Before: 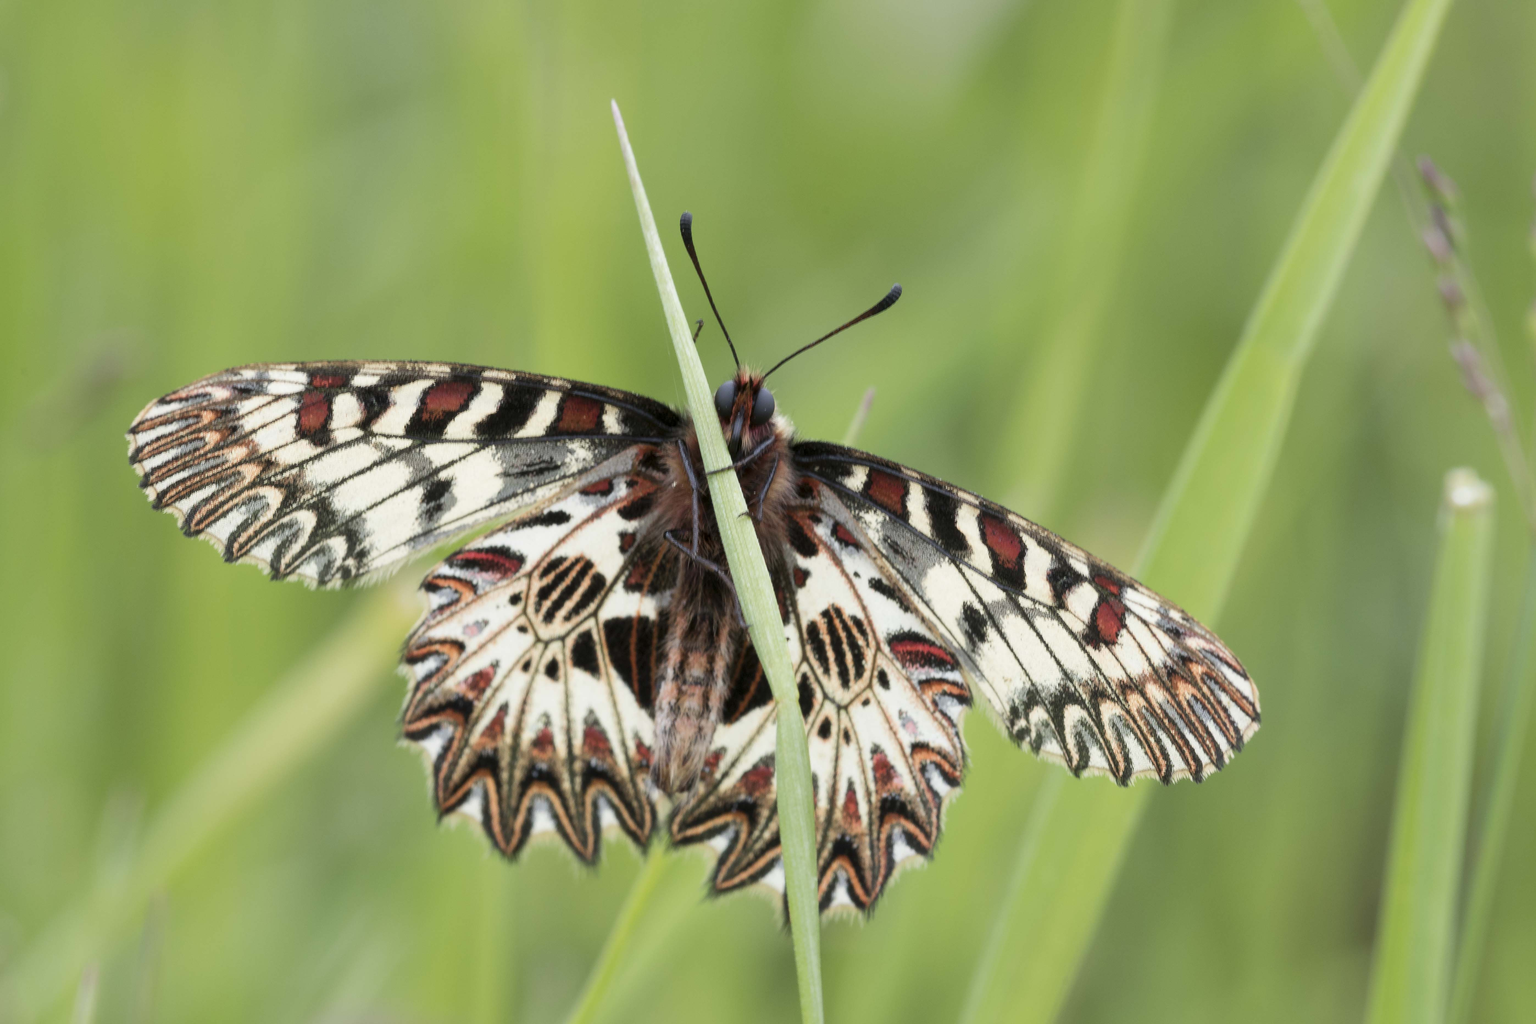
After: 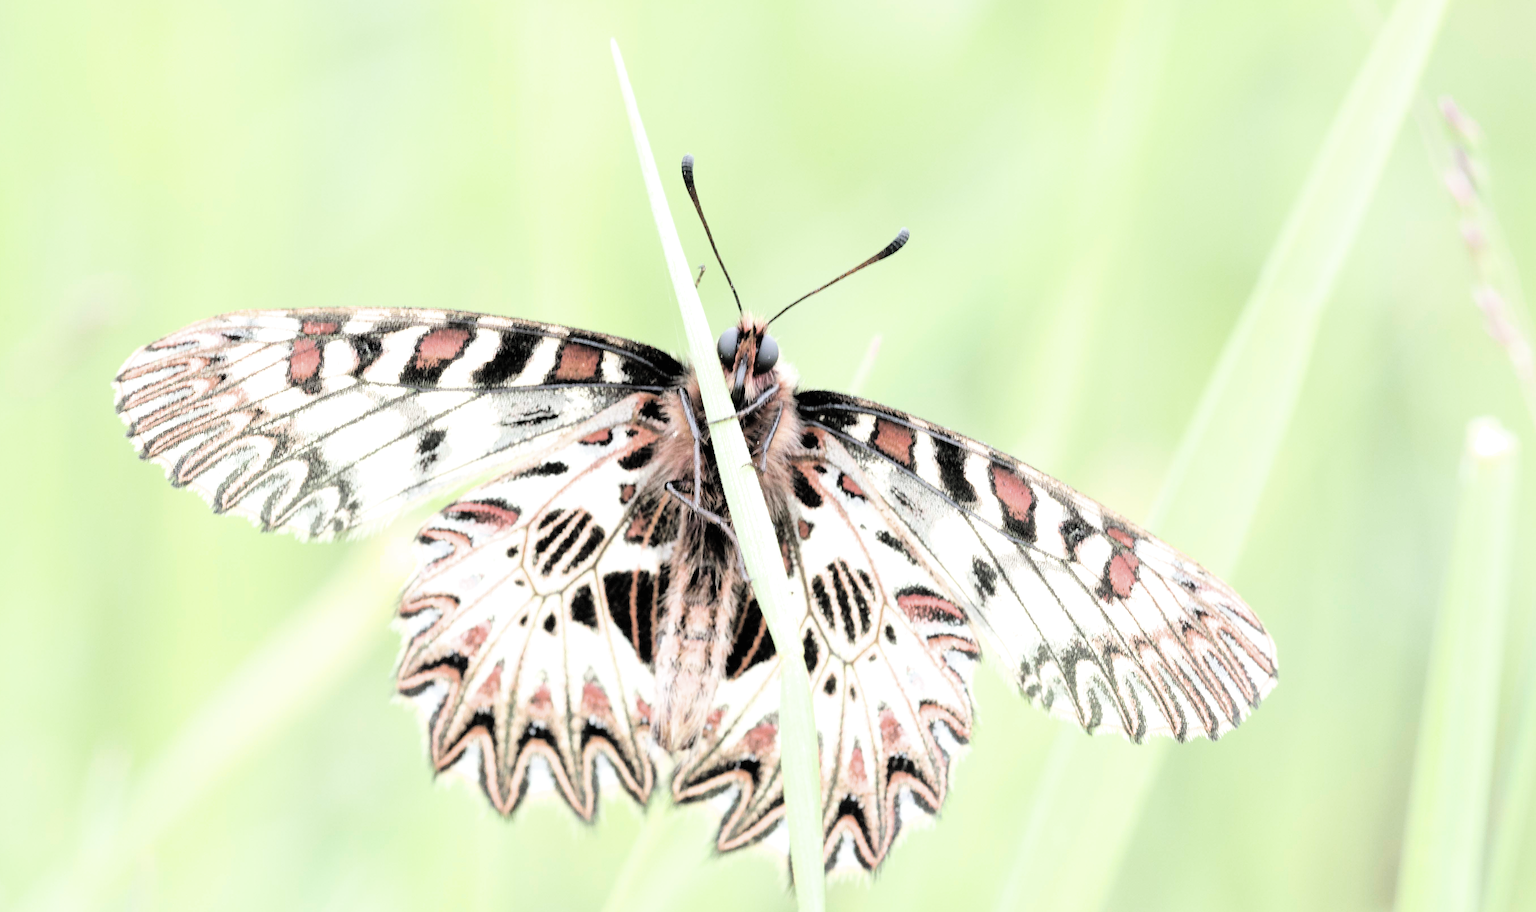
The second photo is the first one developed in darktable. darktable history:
contrast brightness saturation: brightness 0.149
crop: left 1.135%, top 6.094%, right 1.561%, bottom 7.138%
filmic rgb: black relative exposure -5.07 EV, white relative exposure 3.98 EV, threshold 3.02 EV, hardness 2.89, contrast 1.199, iterations of high-quality reconstruction 0, enable highlight reconstruction true
exposure: black level correction 0, exposure 1.894 EV, compensate highlight preservation false
tone equalizer: -8 EV -0.43 EV, -7 EV -0.367 EV, -6 EV -0.336 EV, -5 EV -0.253 EV, -3 EV 0.193 EV, -2 EV 0.337 EV, -1 EV 0.4 EV, +0 EV 0.417 EV, smoothing 1
color correction: highlights b* -0.011, saturation 0.518
haze removal: compatibility mode true, adaptive false
